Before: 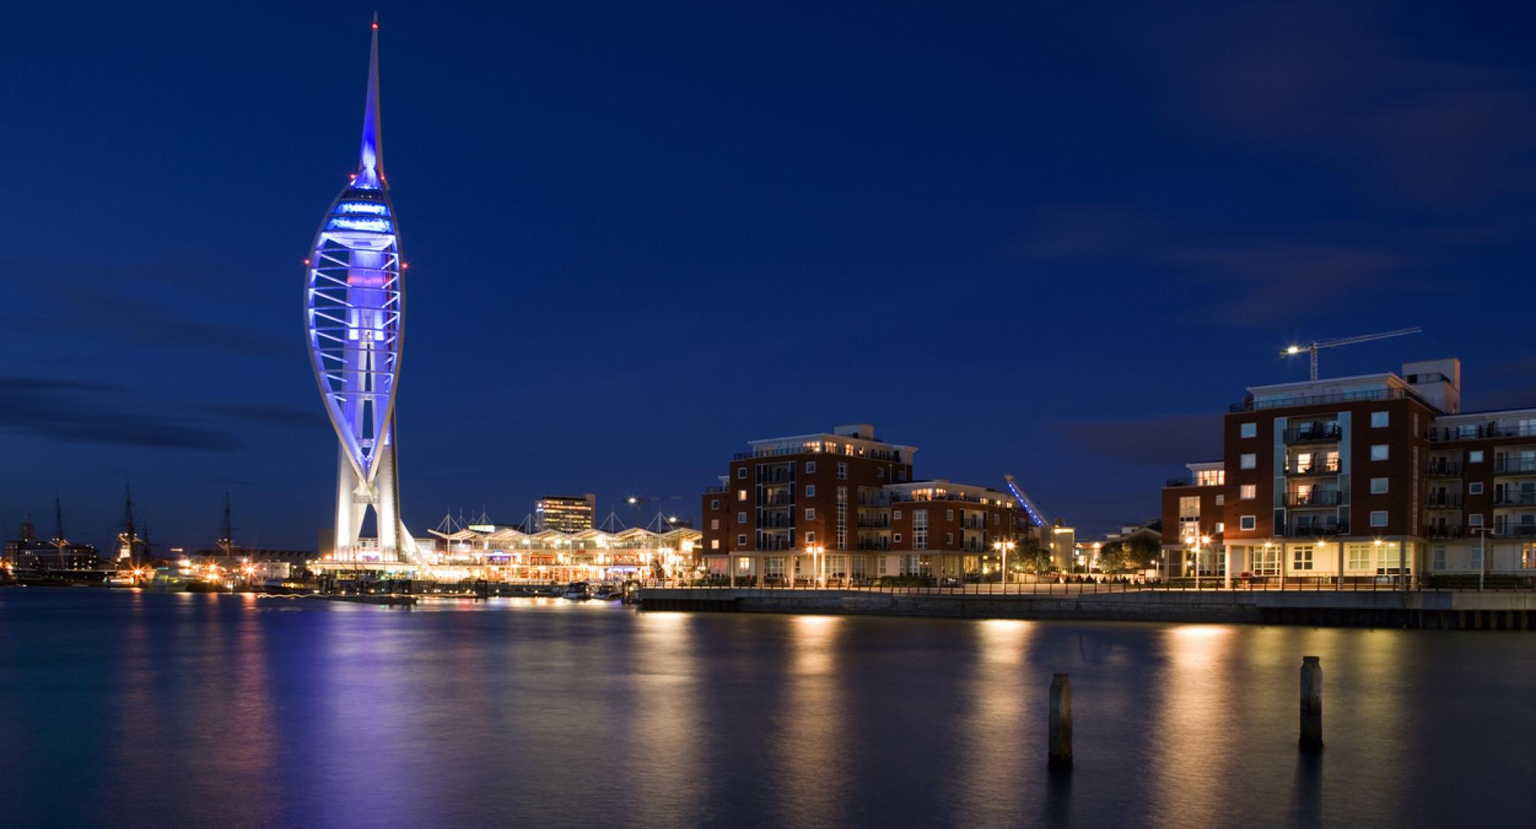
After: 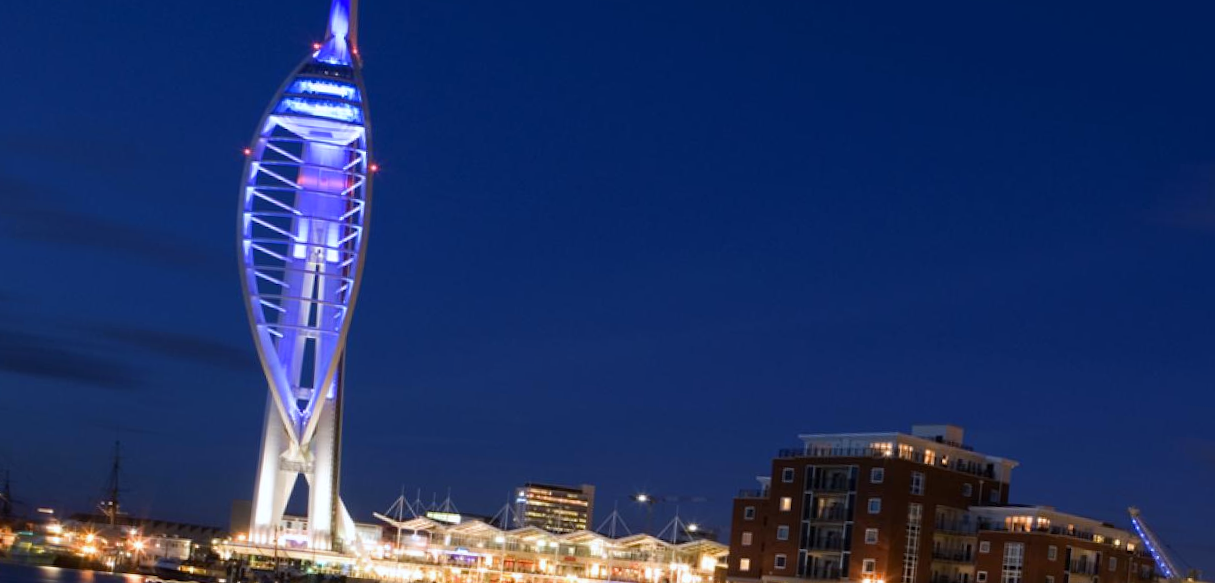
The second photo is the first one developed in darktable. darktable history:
crop and rotate: angle -4.99°, left 2.122%, top 6.945%, right 27.566%, bottom 30.519%
white balance: red 0.976, blue 1.04
